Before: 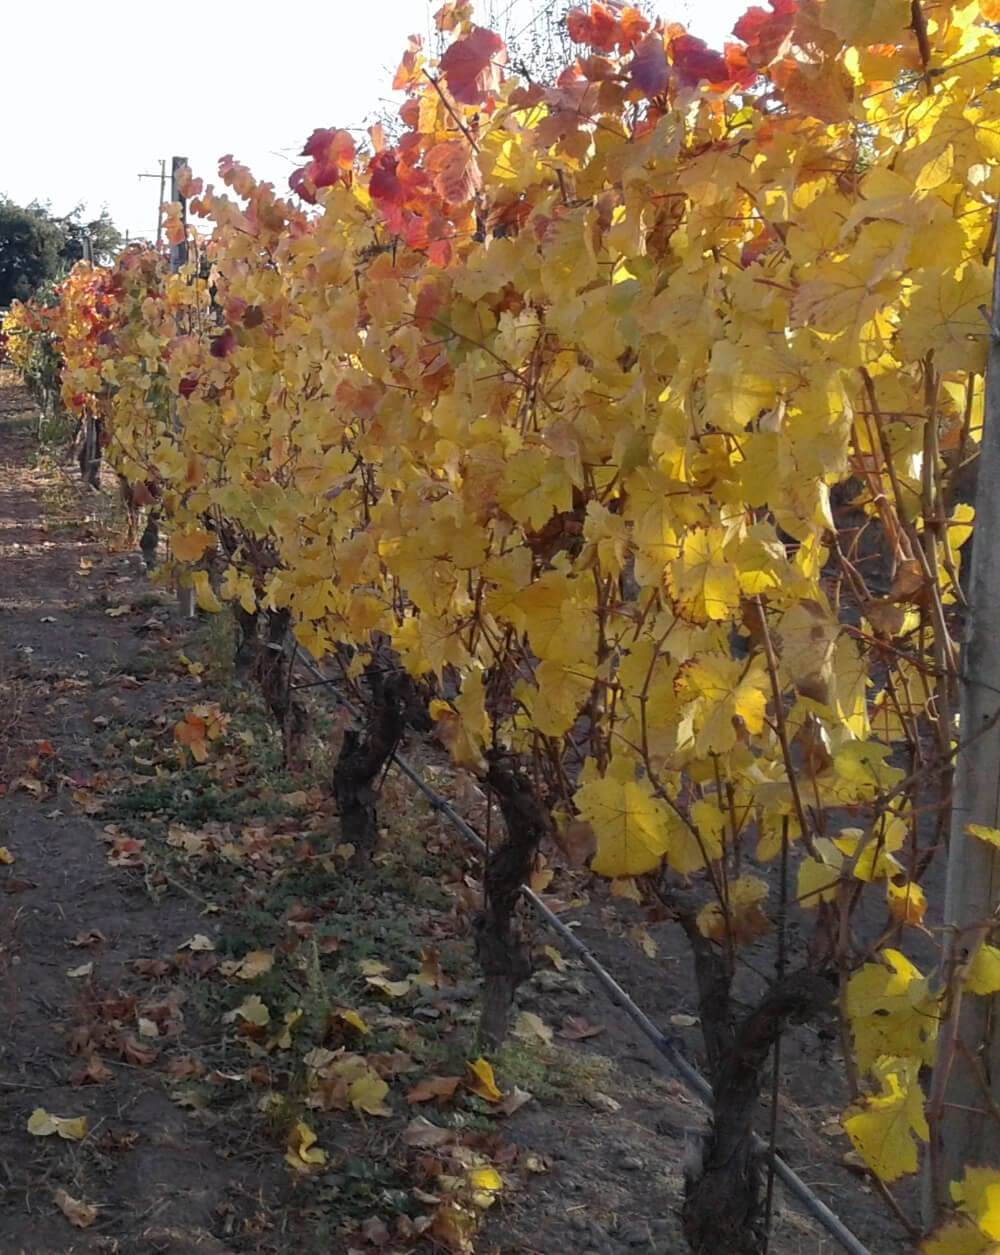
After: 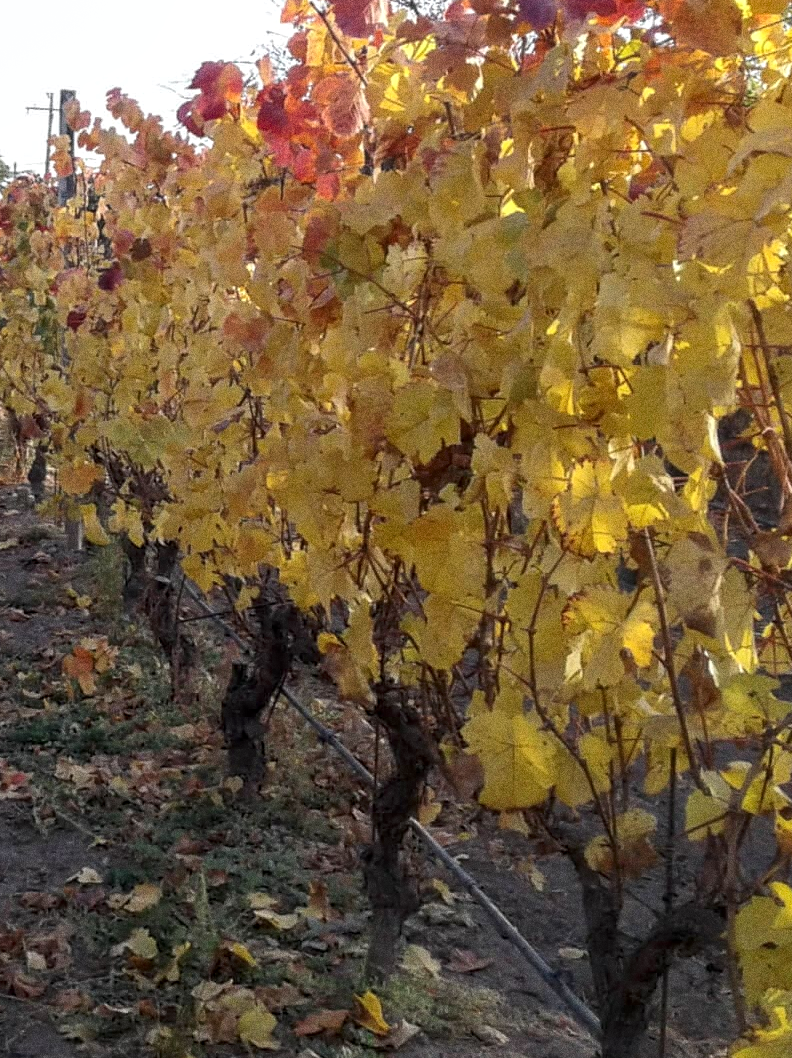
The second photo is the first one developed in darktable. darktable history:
local contrast: on, module defaults
crop: left 11.225%, top 5.381%, right 9.565%, bottom 10.314%
grain: coarseness 0.09 ISO, strength 40%
